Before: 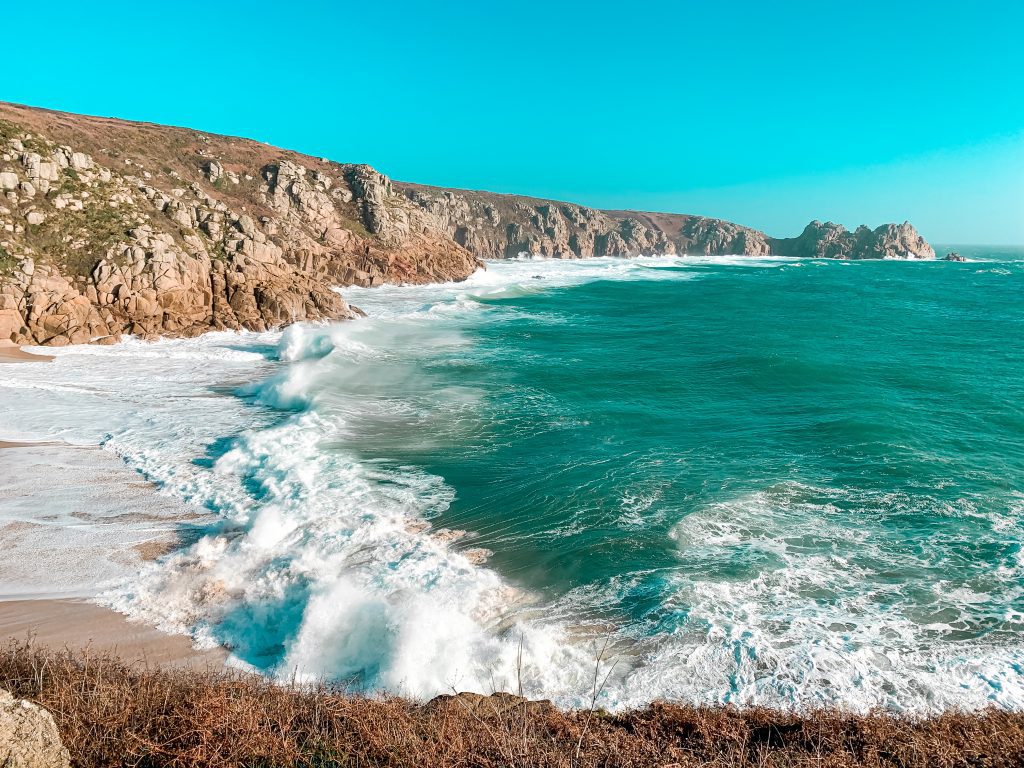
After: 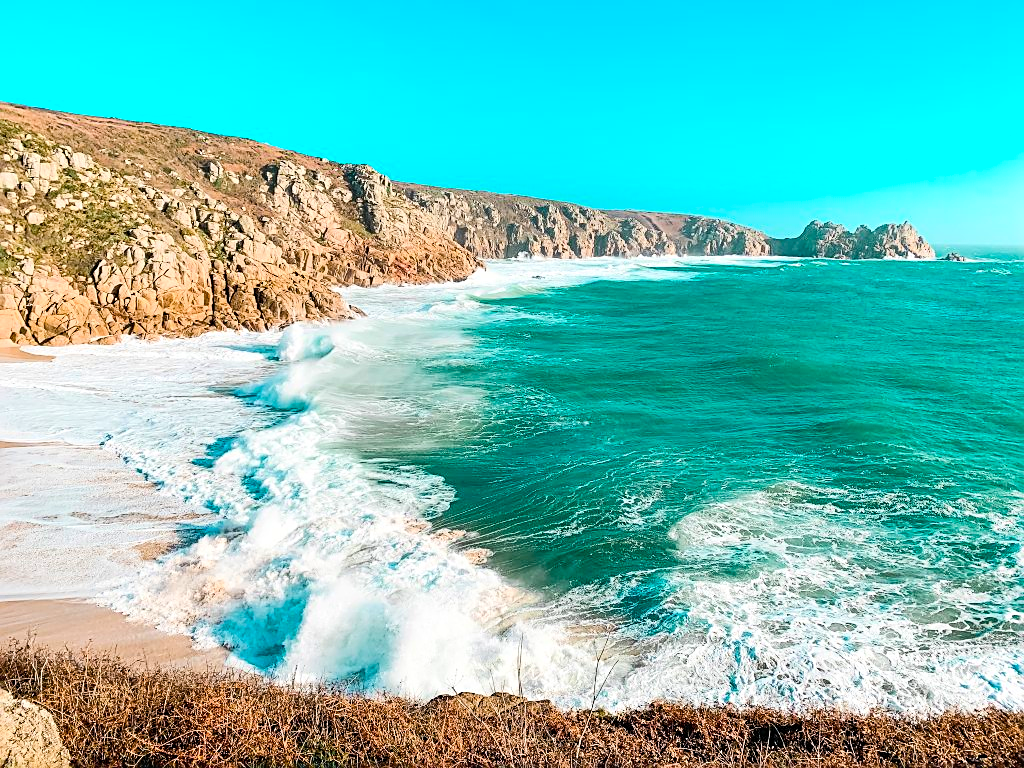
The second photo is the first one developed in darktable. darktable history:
color balance rgb: perceptual saturation grading › global saturation 25%, perceptual brilliance grading › mid-tones 10%, perceptual brilliance grading › shadows 15%, global vibrance 20%
sharpen: on, module defaults
contrast brightness saturation: contrast 0.24, brightness 0.09
